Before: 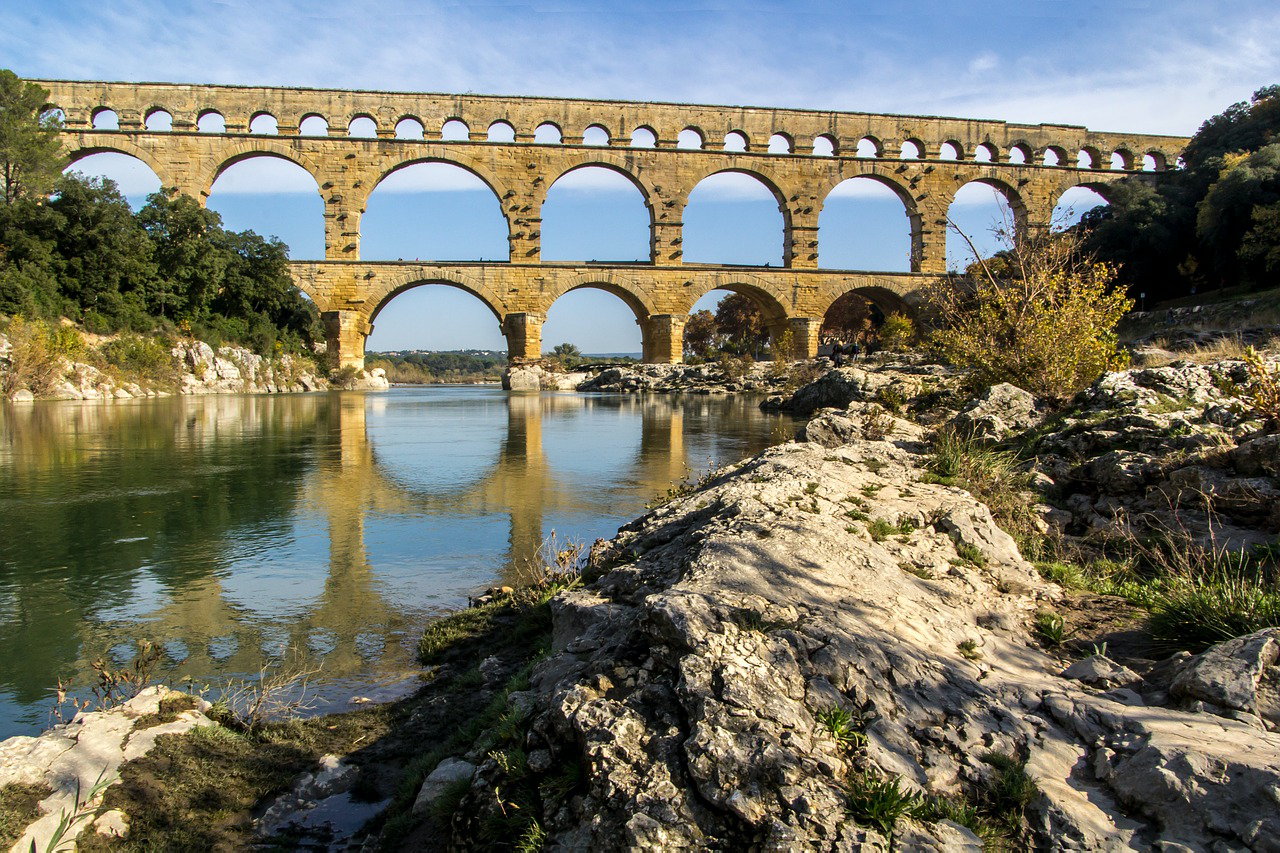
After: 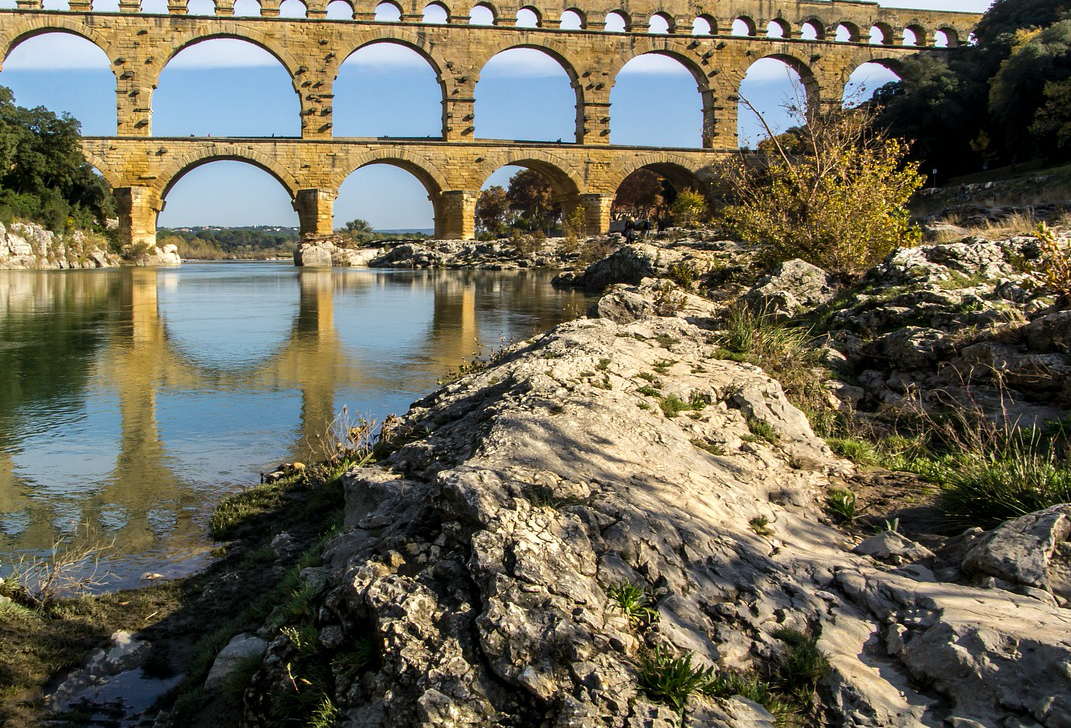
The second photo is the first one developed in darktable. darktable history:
tone equalizer: edges refinement/feathering 500, mask exposure compensation -1.57 EV, preserve details no
crop: left 16.309%, top 14.628%
